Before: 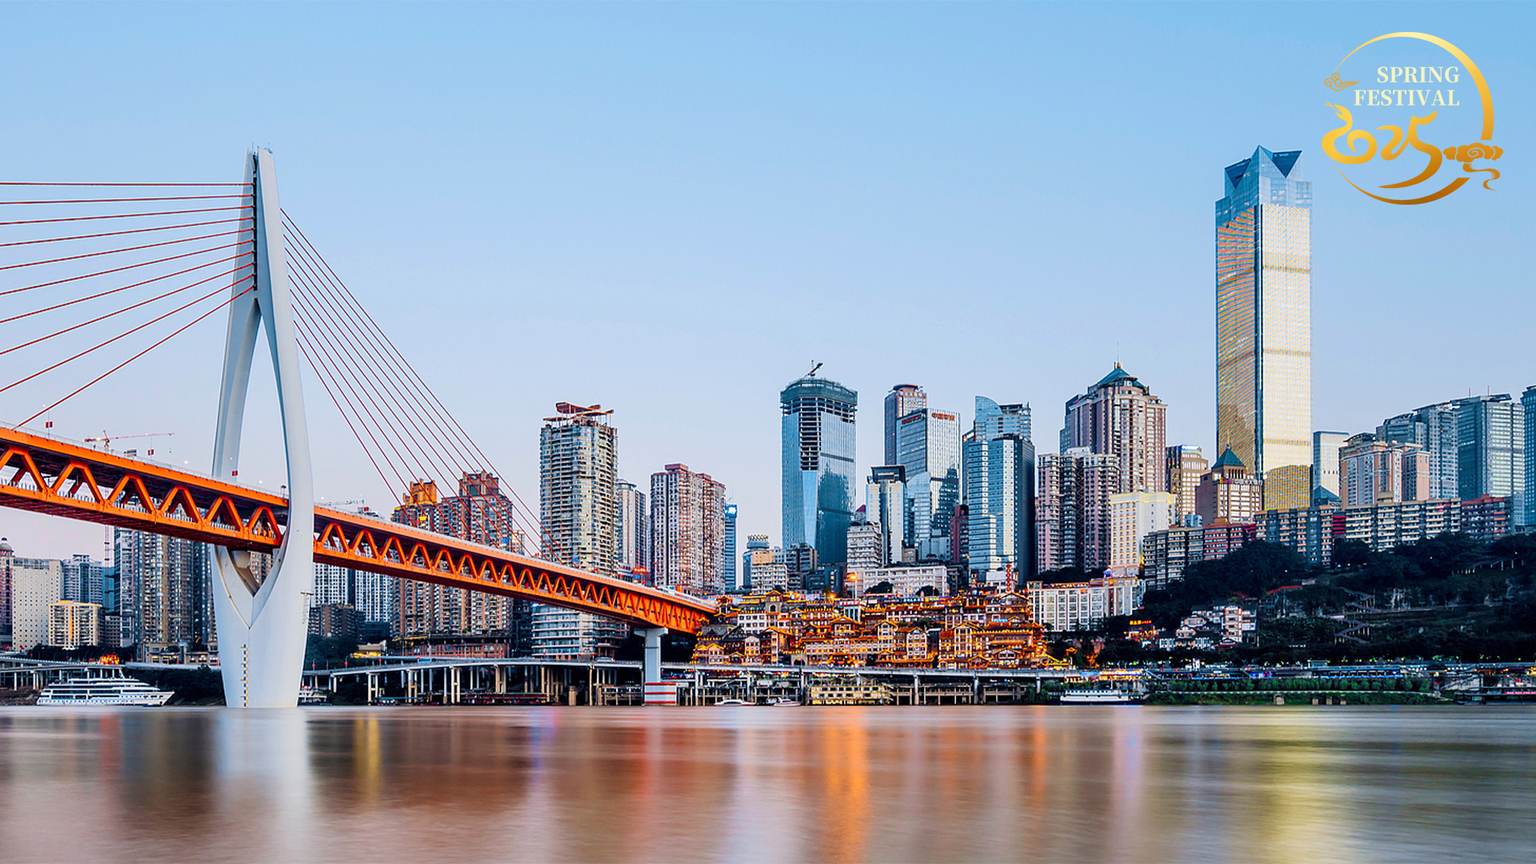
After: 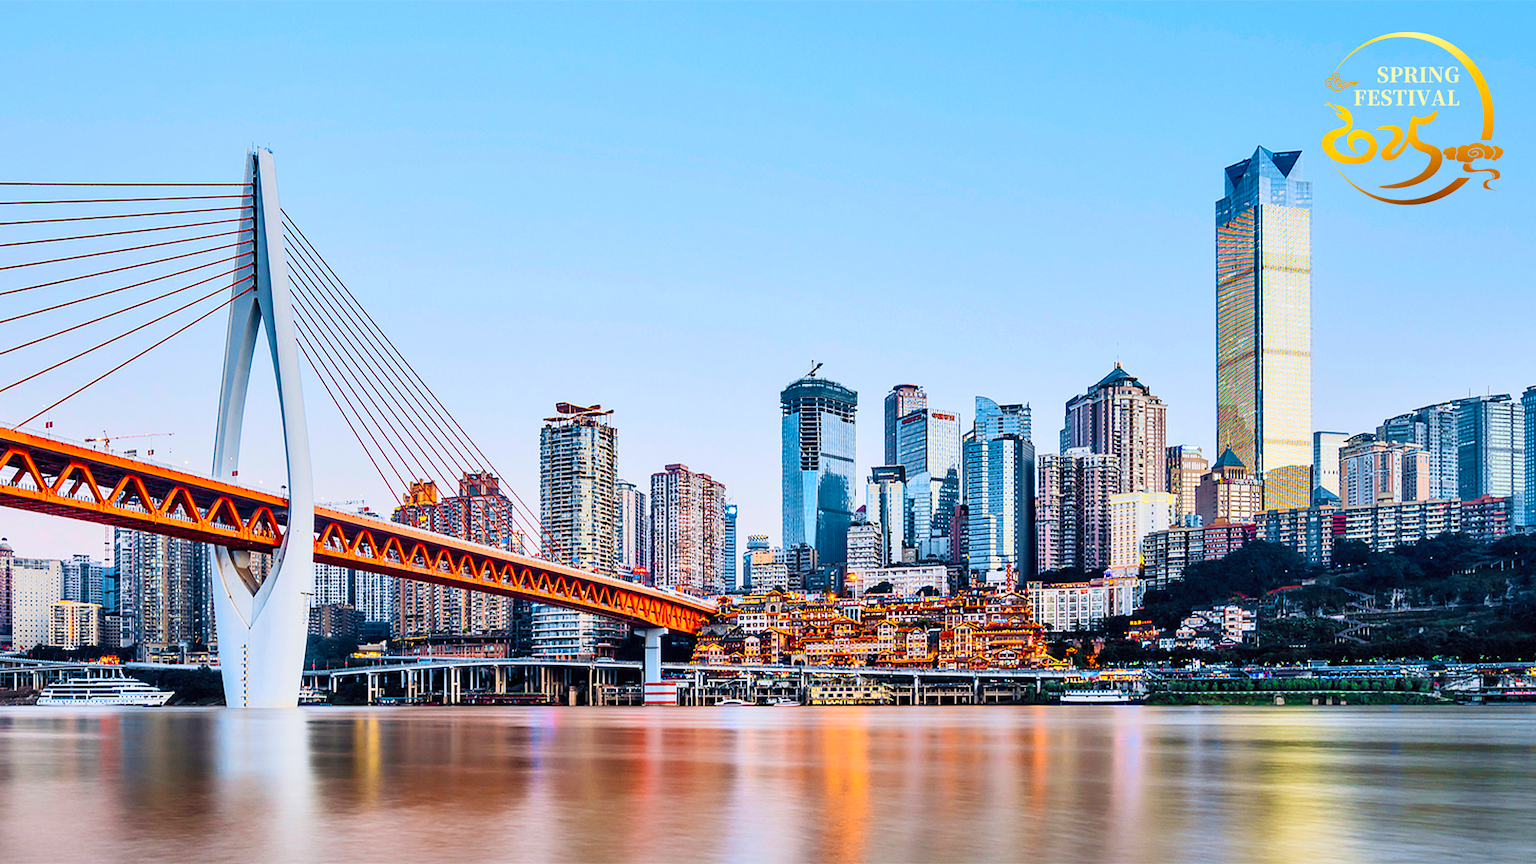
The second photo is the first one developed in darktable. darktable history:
shadows and highlights: soften with gaussian
tone equalizer: on, module defaults
contrast brightness saturation: contrast 0.198, brightness 0.165, saturation 0.227
